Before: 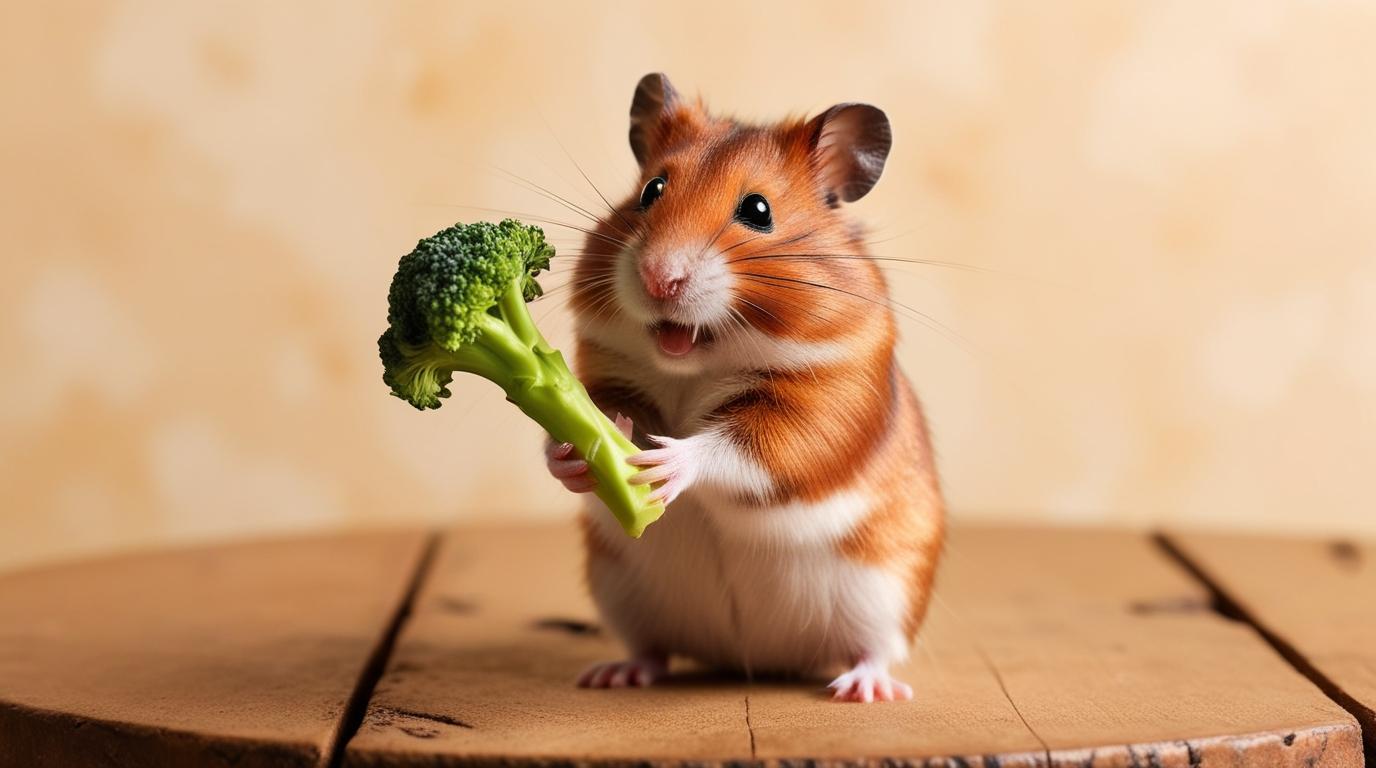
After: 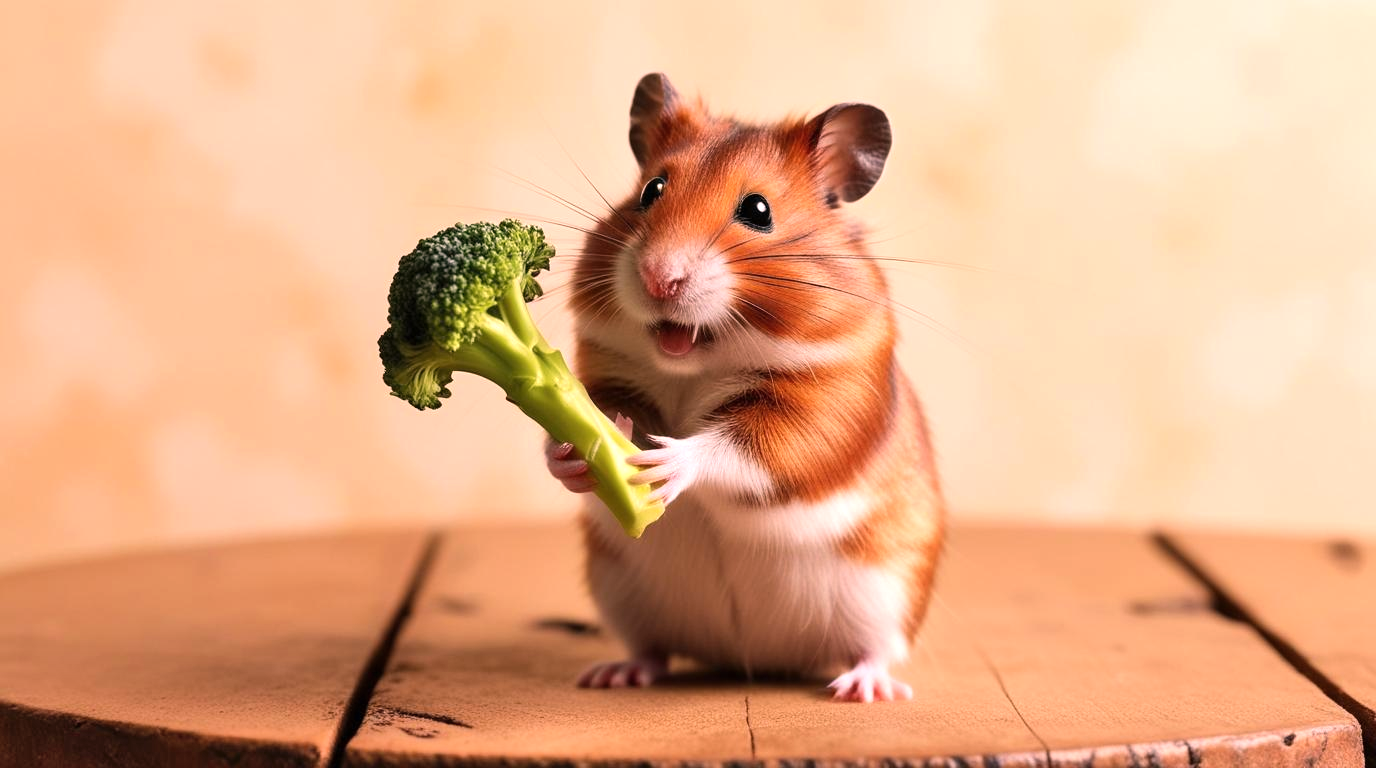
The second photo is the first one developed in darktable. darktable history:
shadows and highlights: radius 110.86, shadows 51.09, white point adjustment 9.16, highlights -4.17, highlights color adjustment 32.2%, soften with gaussian
color correction: highlights a* 14.52, highlights b* 4.84
